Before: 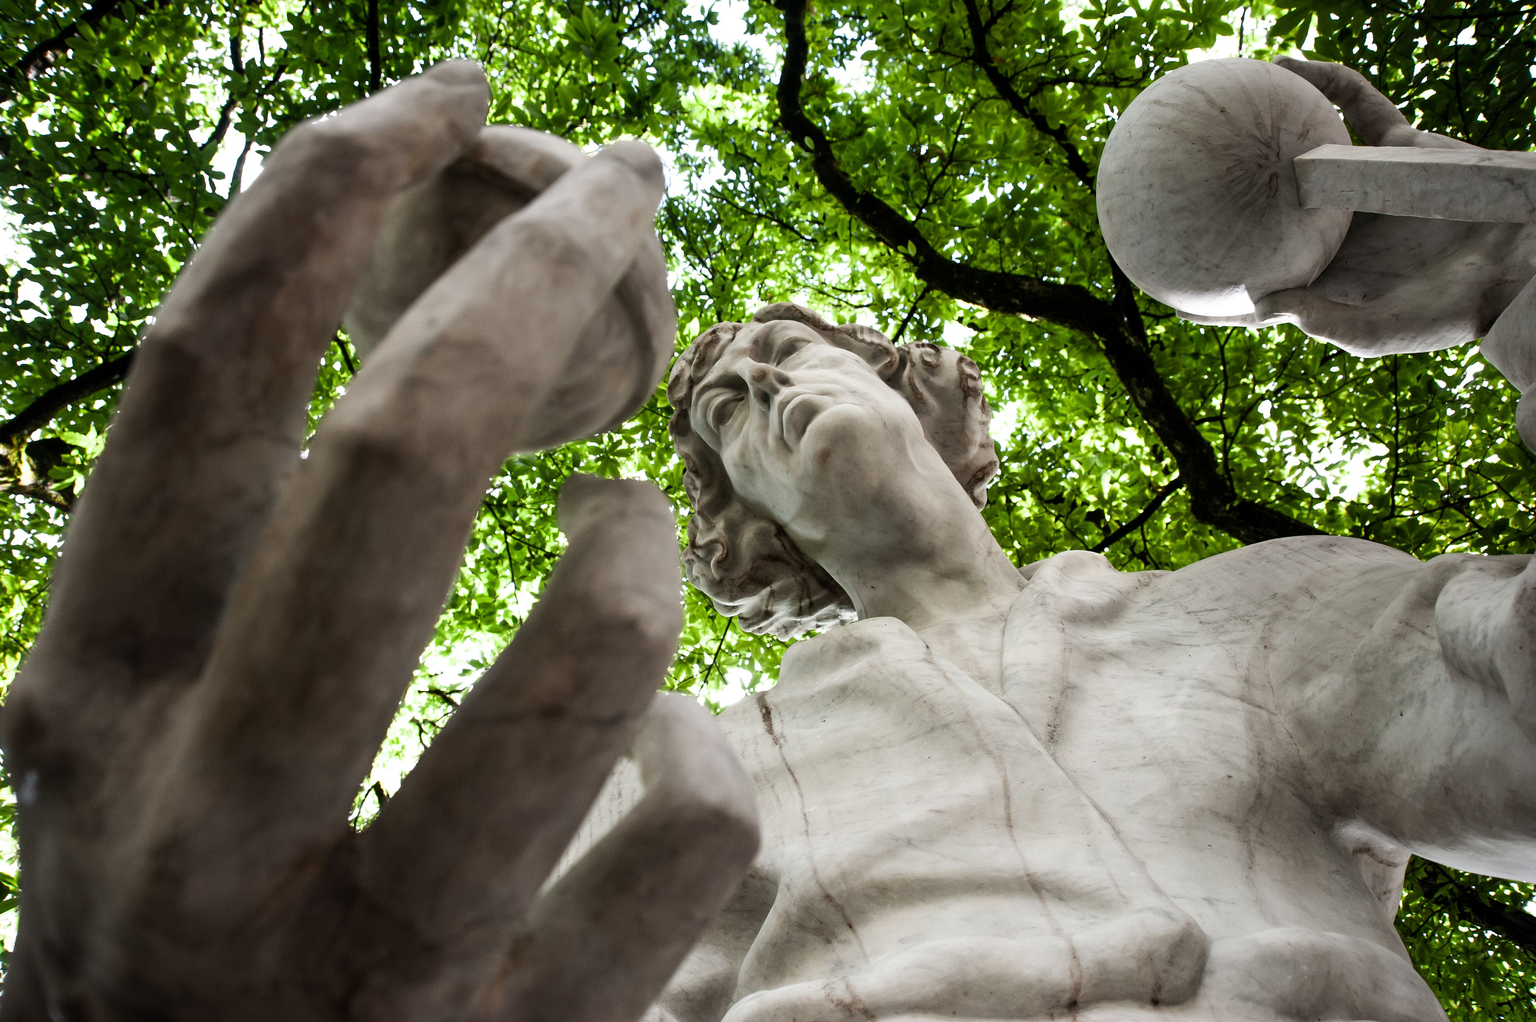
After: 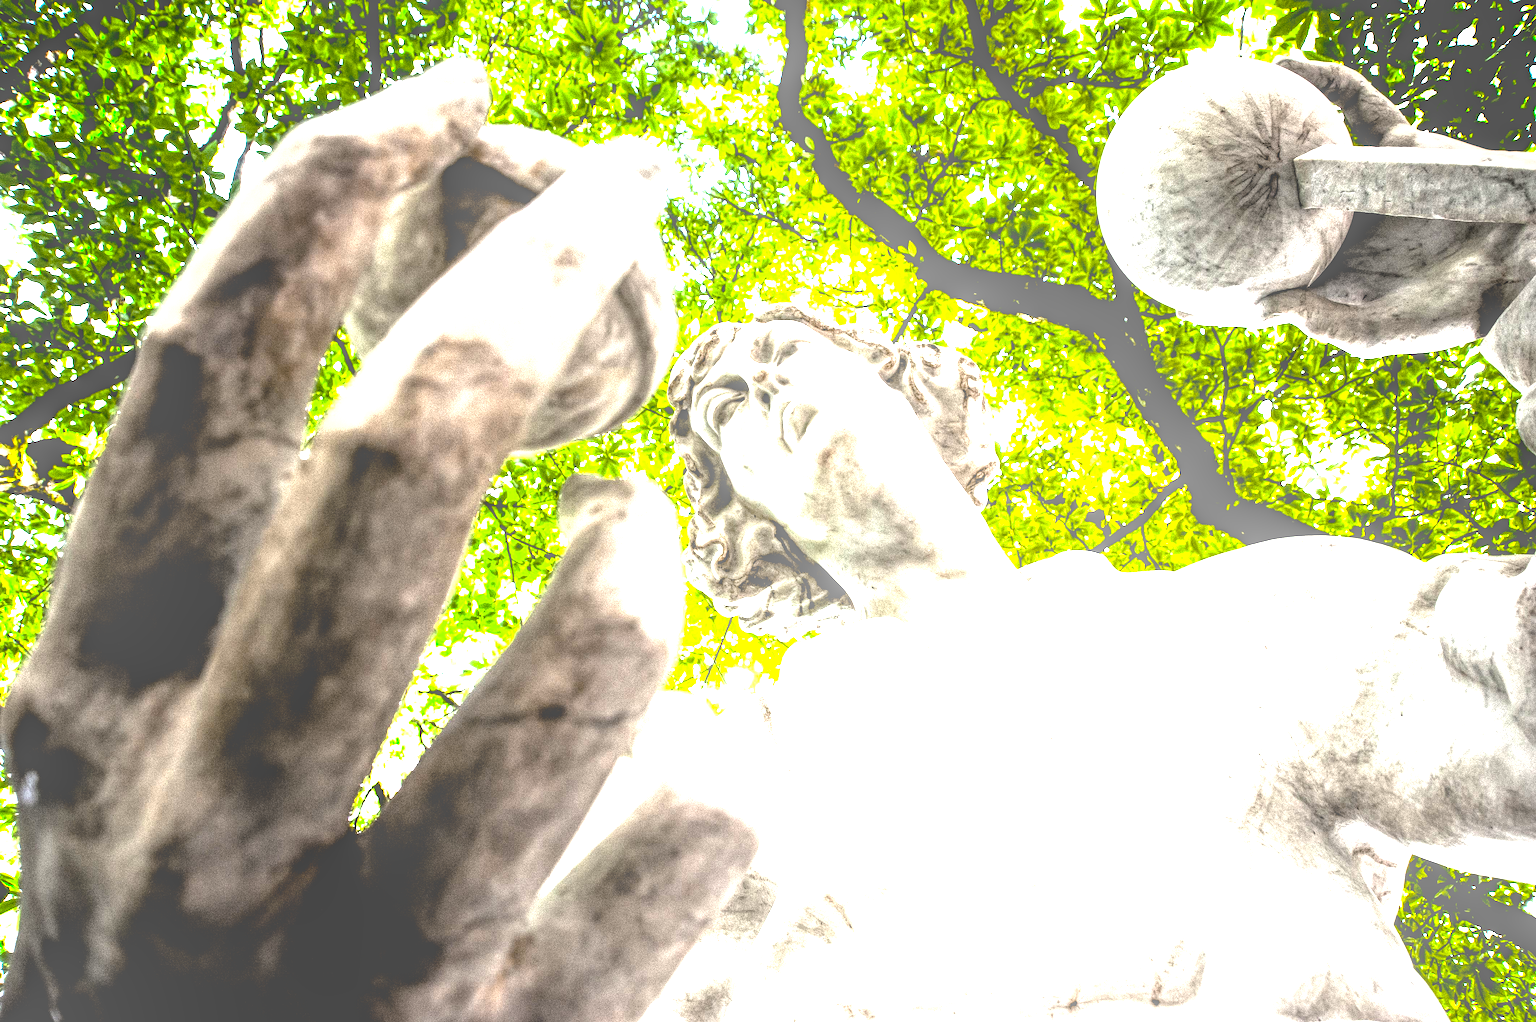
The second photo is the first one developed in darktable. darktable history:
local contrast: highlights 20%, shadows 24%, detail 200%, midtone range 0.2
exposure: black level correction 0.015, exposure 1.781 EV, compensate highlight preservation false
levels: levels [0, 0.618, 1]
tone equalizer: -8 EV -0.764 EV, -7 EV -0.684 EV, -6 EV -0.574 EV, -5 EV -0.405 EV, -3 EV 0.375 EV, -2 EV 0.6 EV, -1 EV 0.678 EV, +0 EV 0.771 EV
